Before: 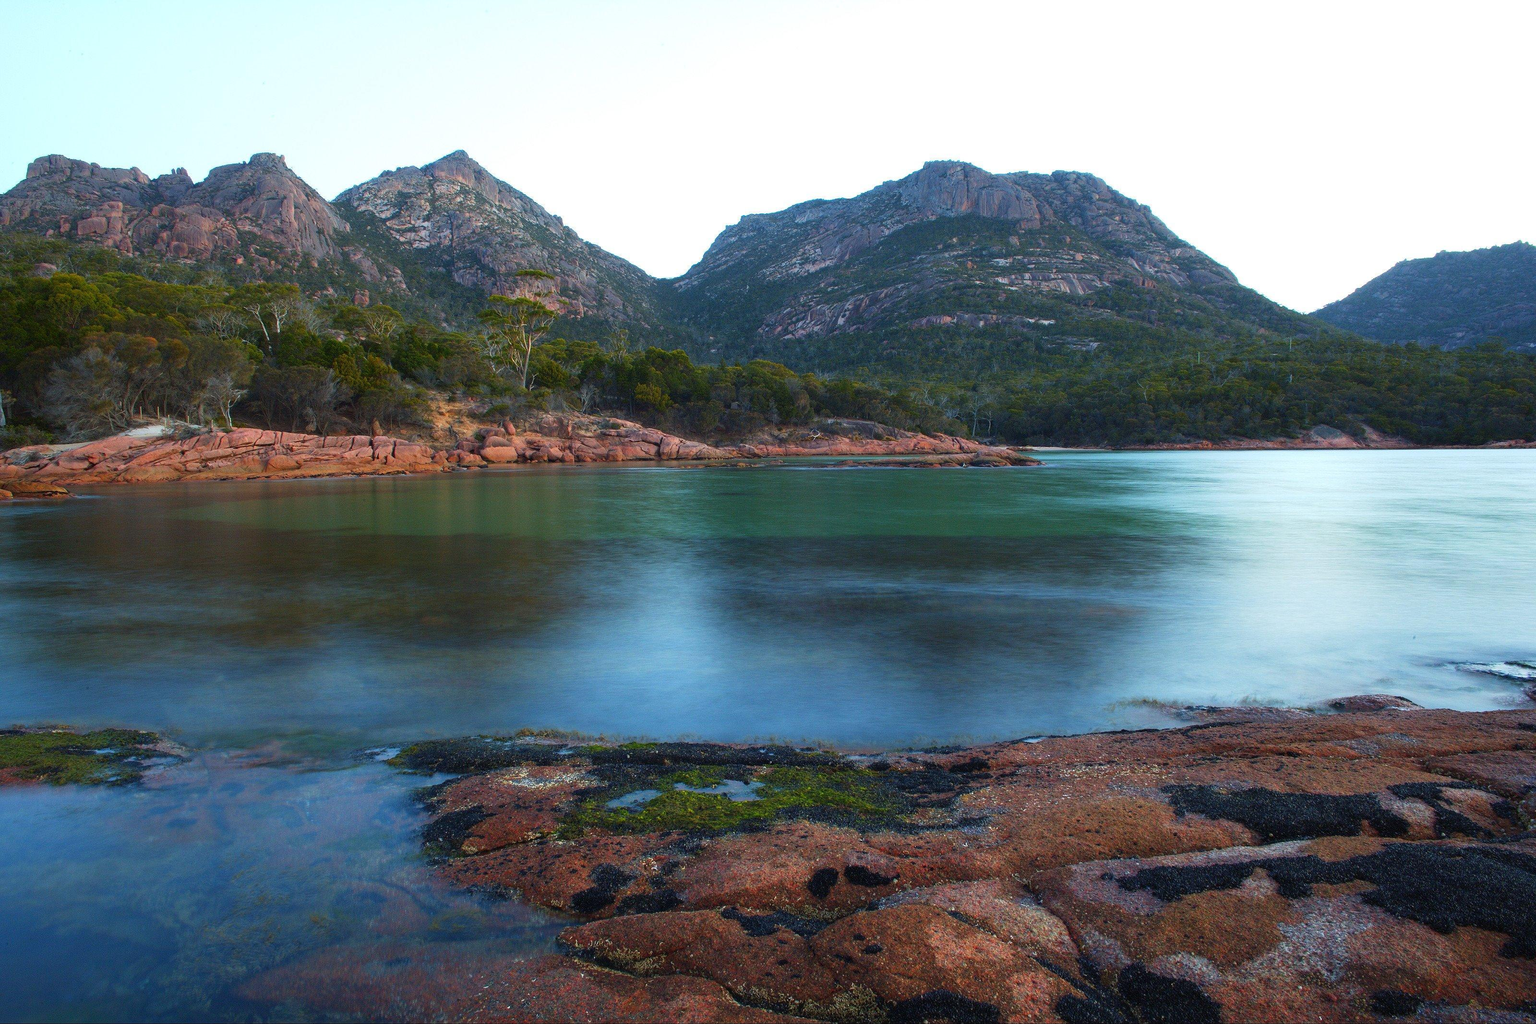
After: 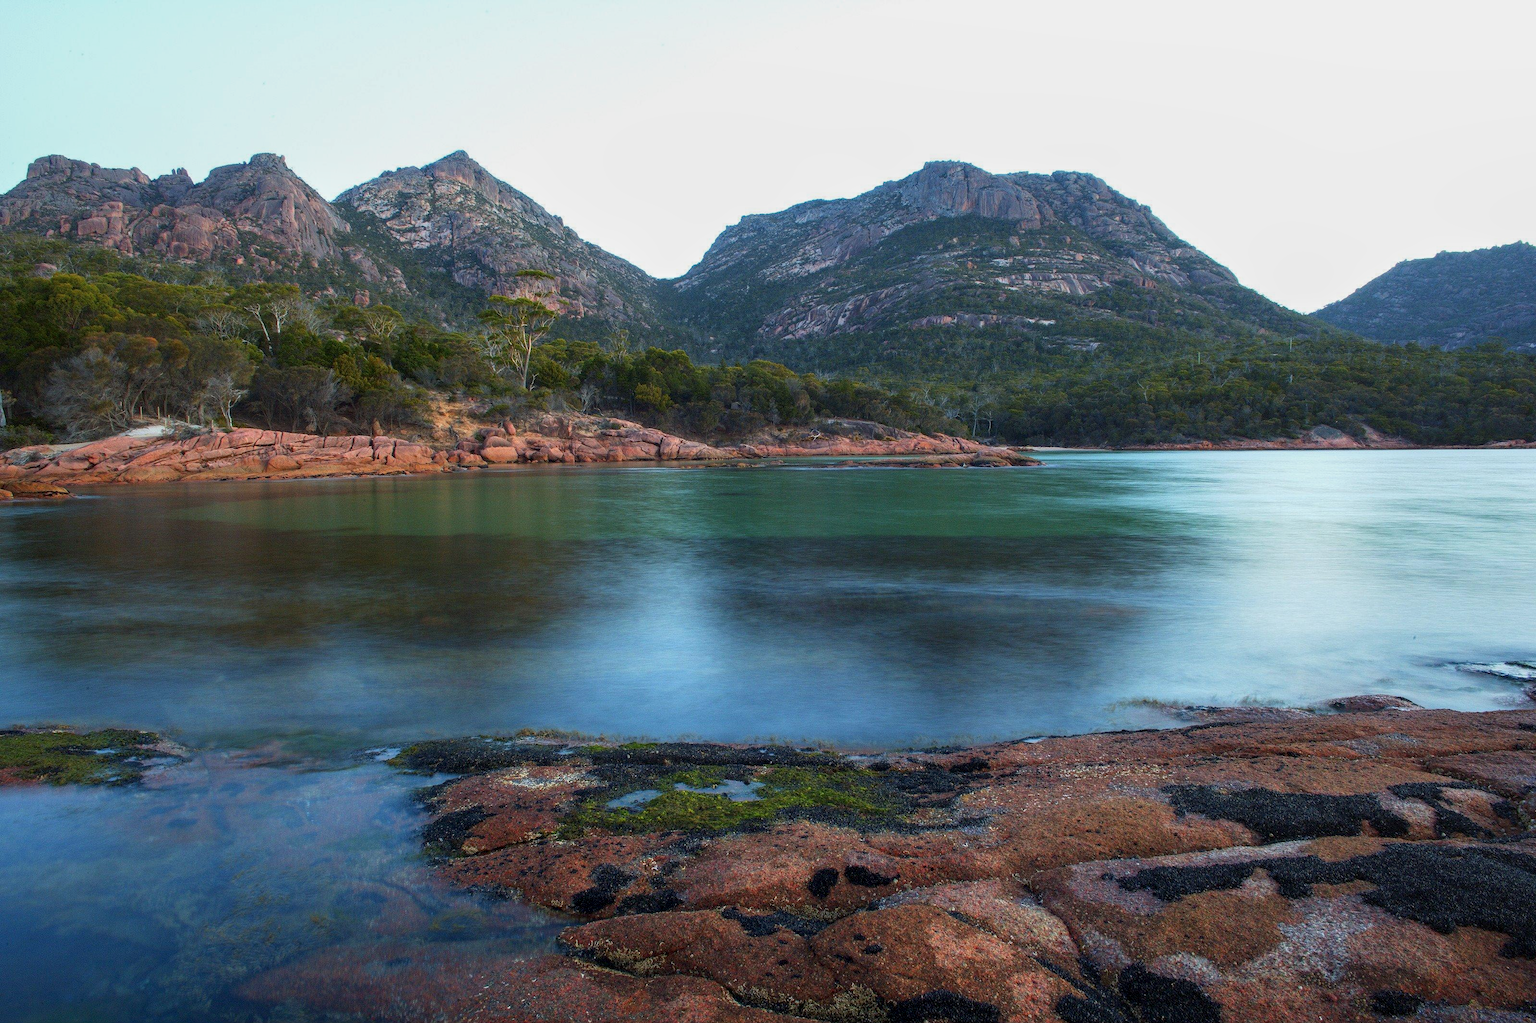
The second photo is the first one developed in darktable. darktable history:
exposure: exposure -0.156 EV, compensate exposure bias true, compensate highlight preservation false
local contrast: on, module defaults
